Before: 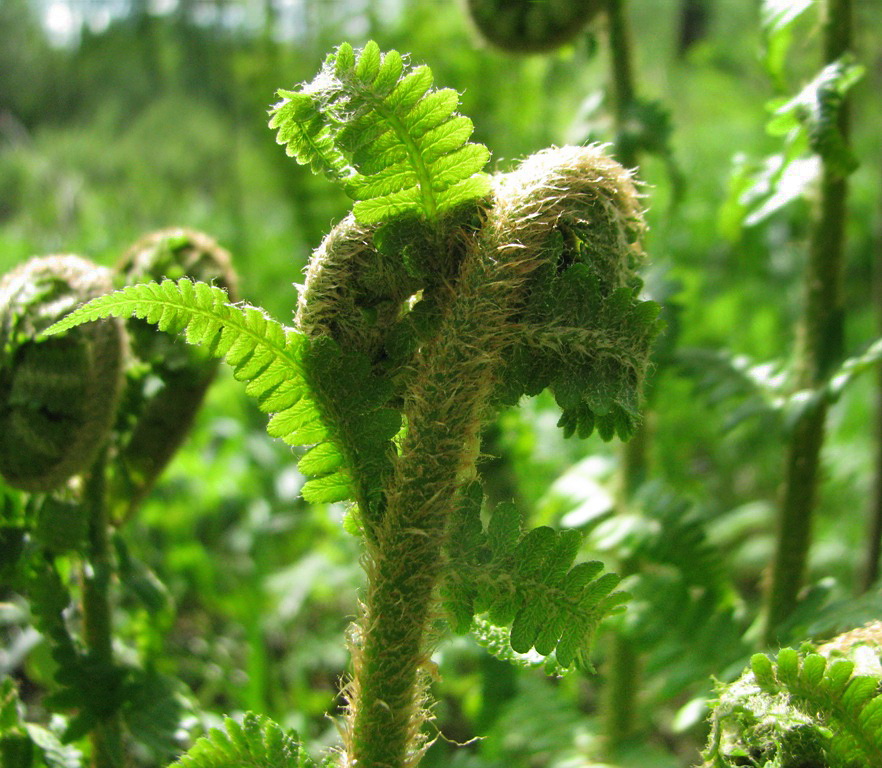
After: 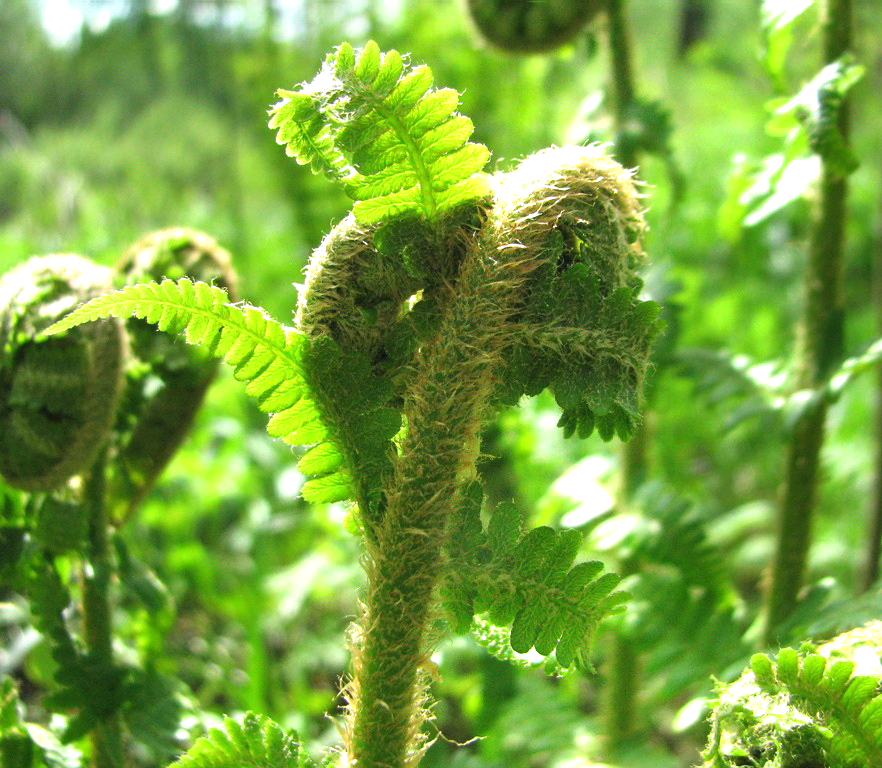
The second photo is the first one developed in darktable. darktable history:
exposure: black level correction 0, exposure 0.703 EV, compensate highlight preservation false
